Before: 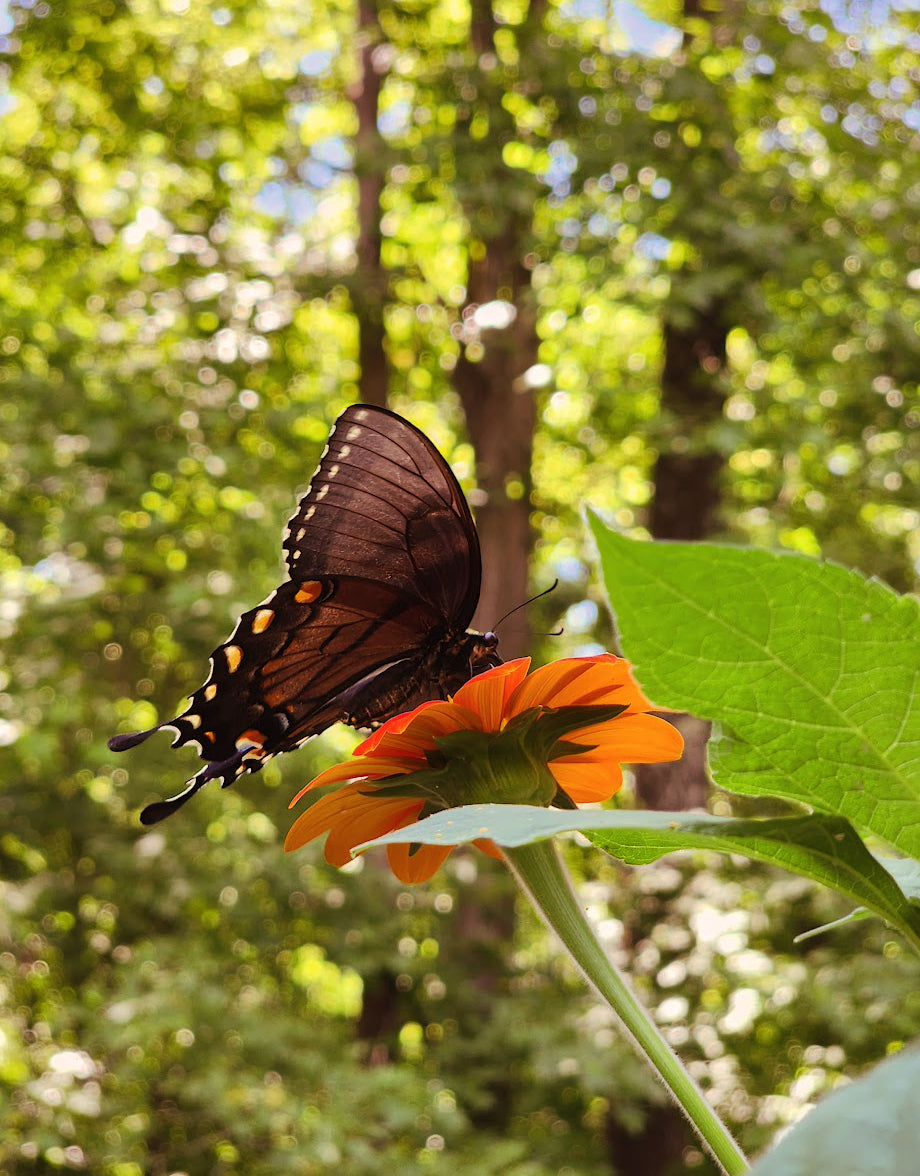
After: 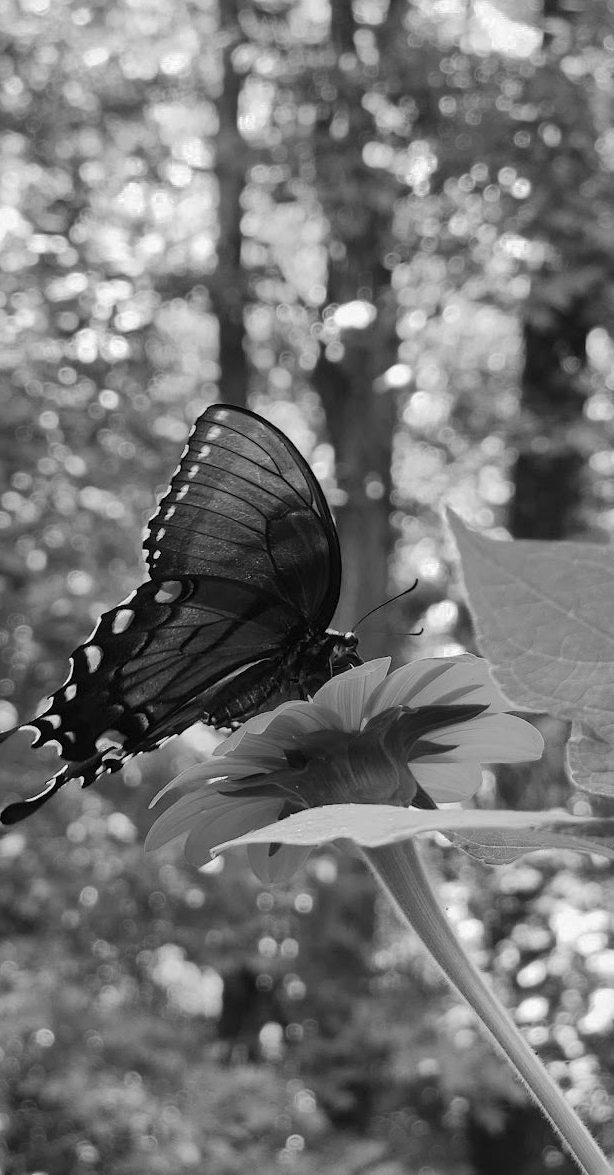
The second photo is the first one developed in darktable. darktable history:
color zones: curves: ch0 [(0, 0.613) (0.01, 0.613) (0.245, 0.448) (0.498, 0.529) (0.642, 0.665) (0.879, 0.777) (0.99, 0.613)]; ch1 [(0, 0) (0.143, 0) (0.286, 0) (0.429, 0) (0.571, 0) (0.714, 0) (0.857, 0)]
crop and rotate: left 15.339%, right 17.876%
